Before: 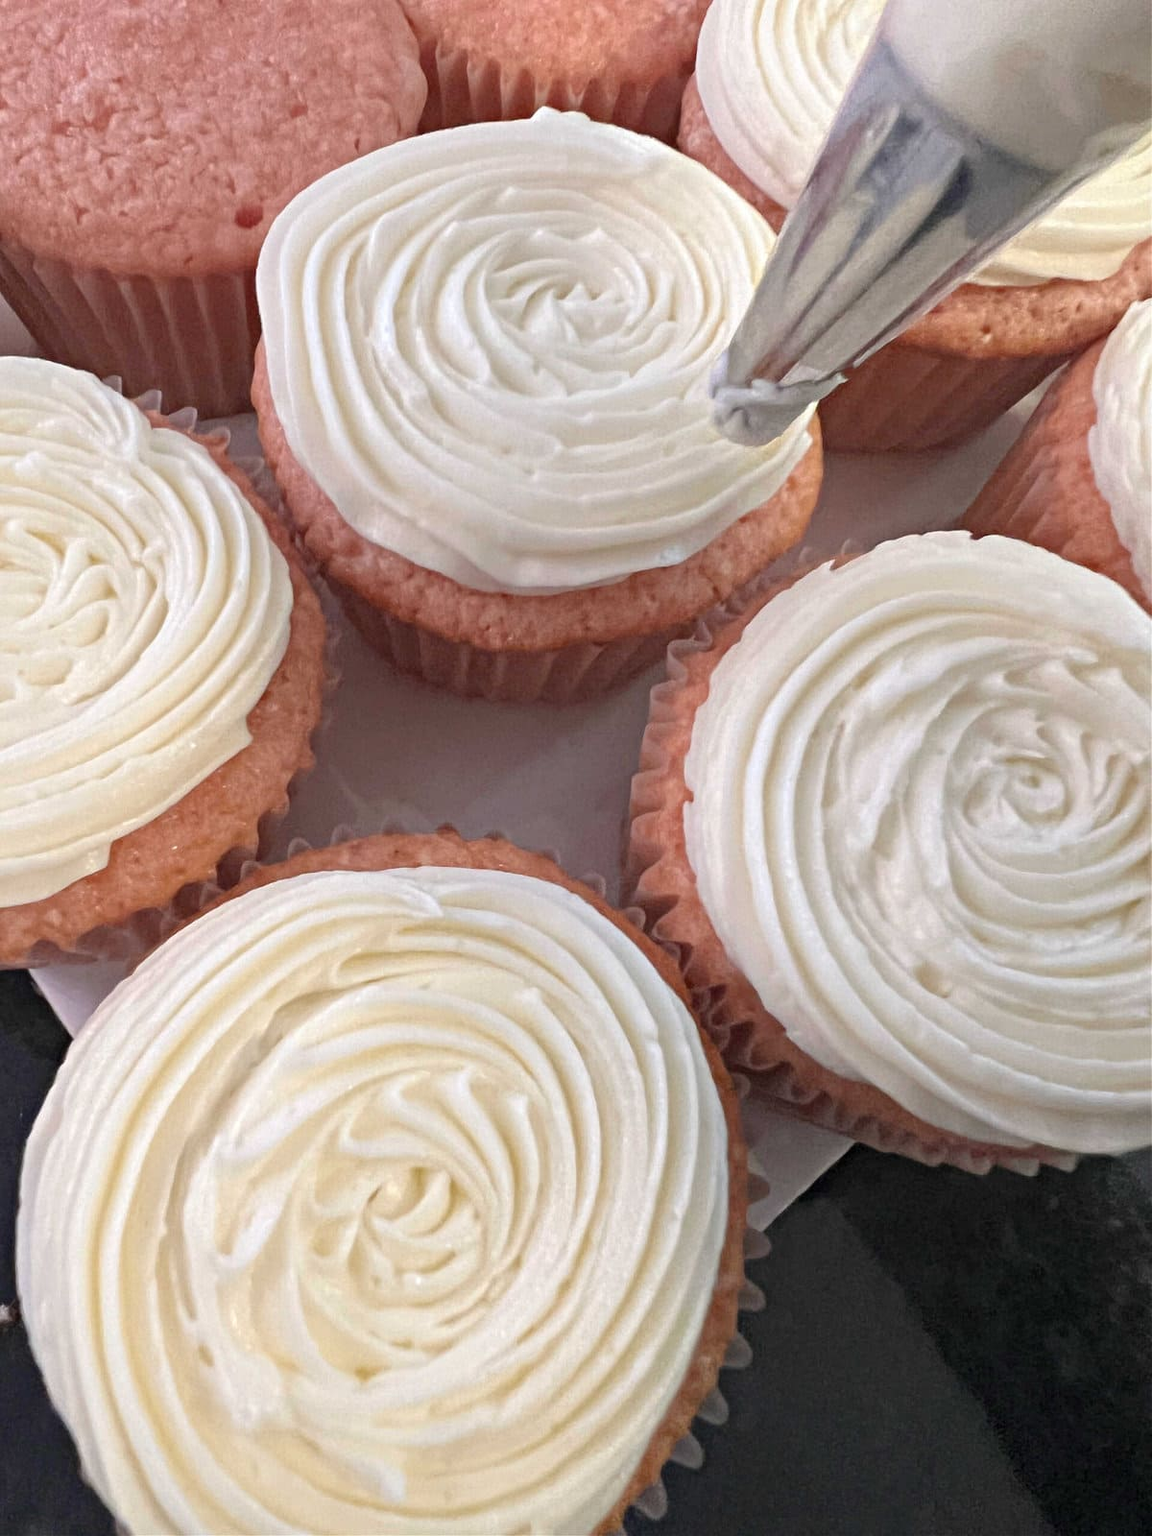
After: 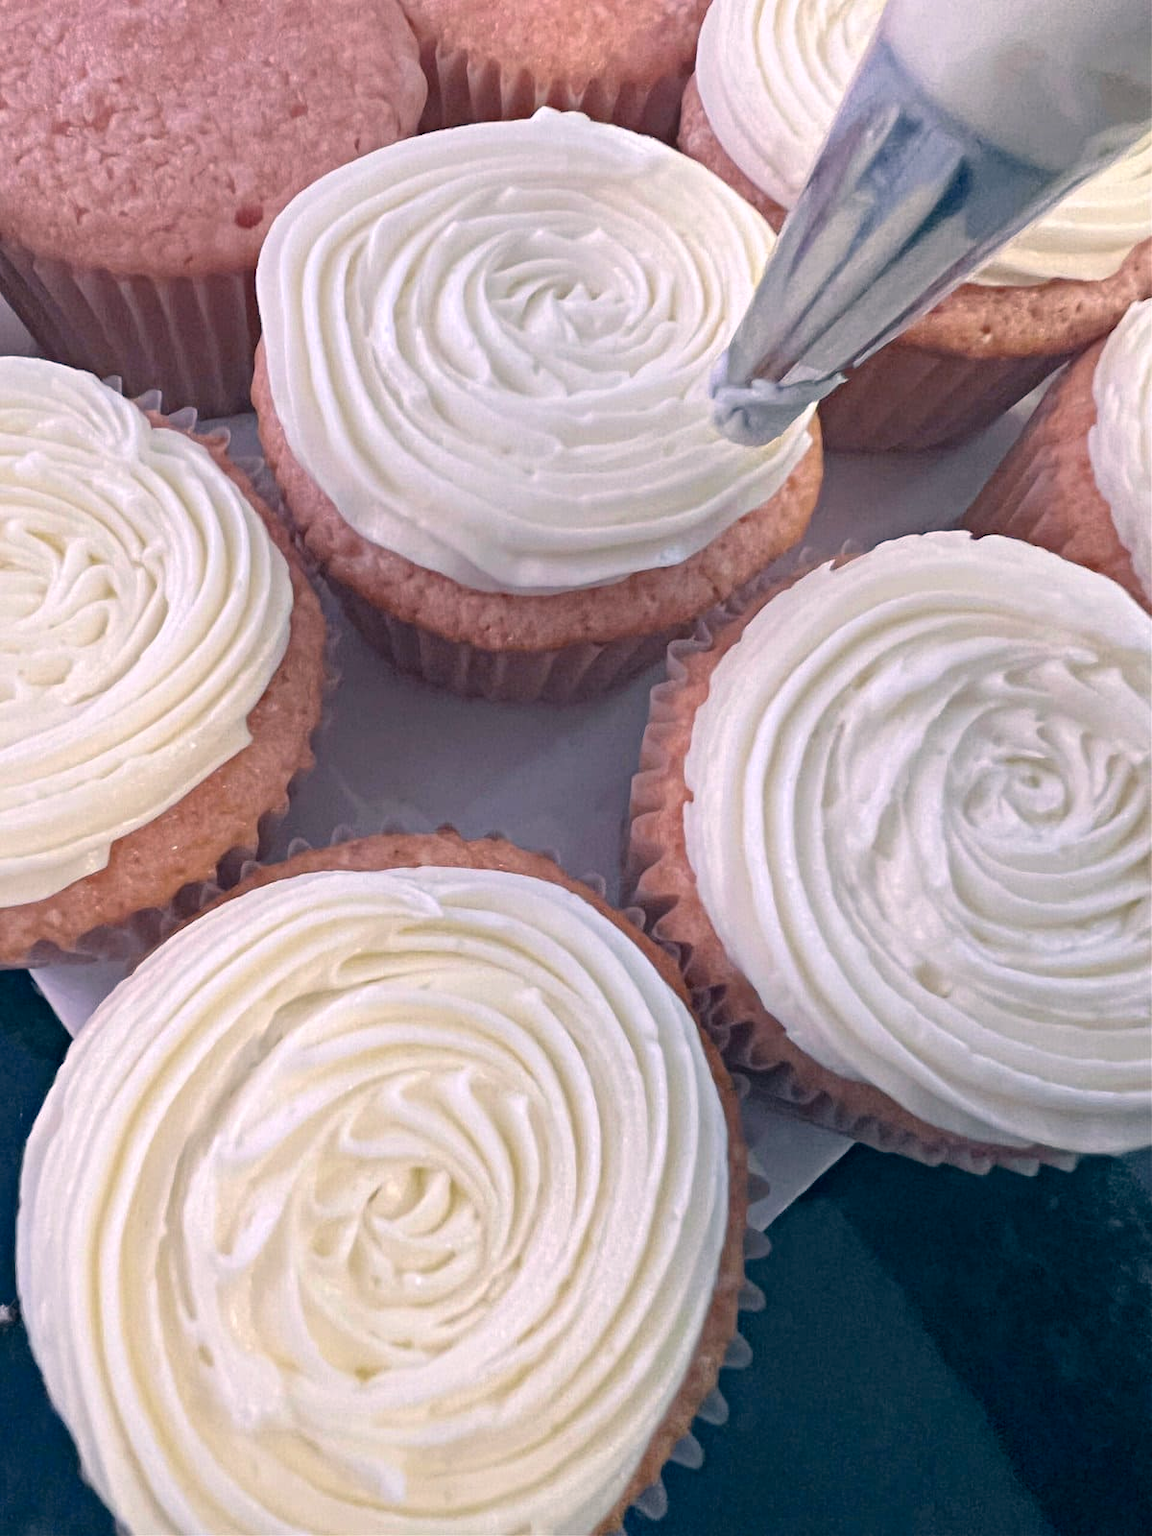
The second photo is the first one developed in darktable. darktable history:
color calibration: x 0.38, y 0.39, temperature 4086.04 K
color correction: highlights a* 10.32, highlights b* 14.66, shadows a* -9.59, shadows b* -15.02
